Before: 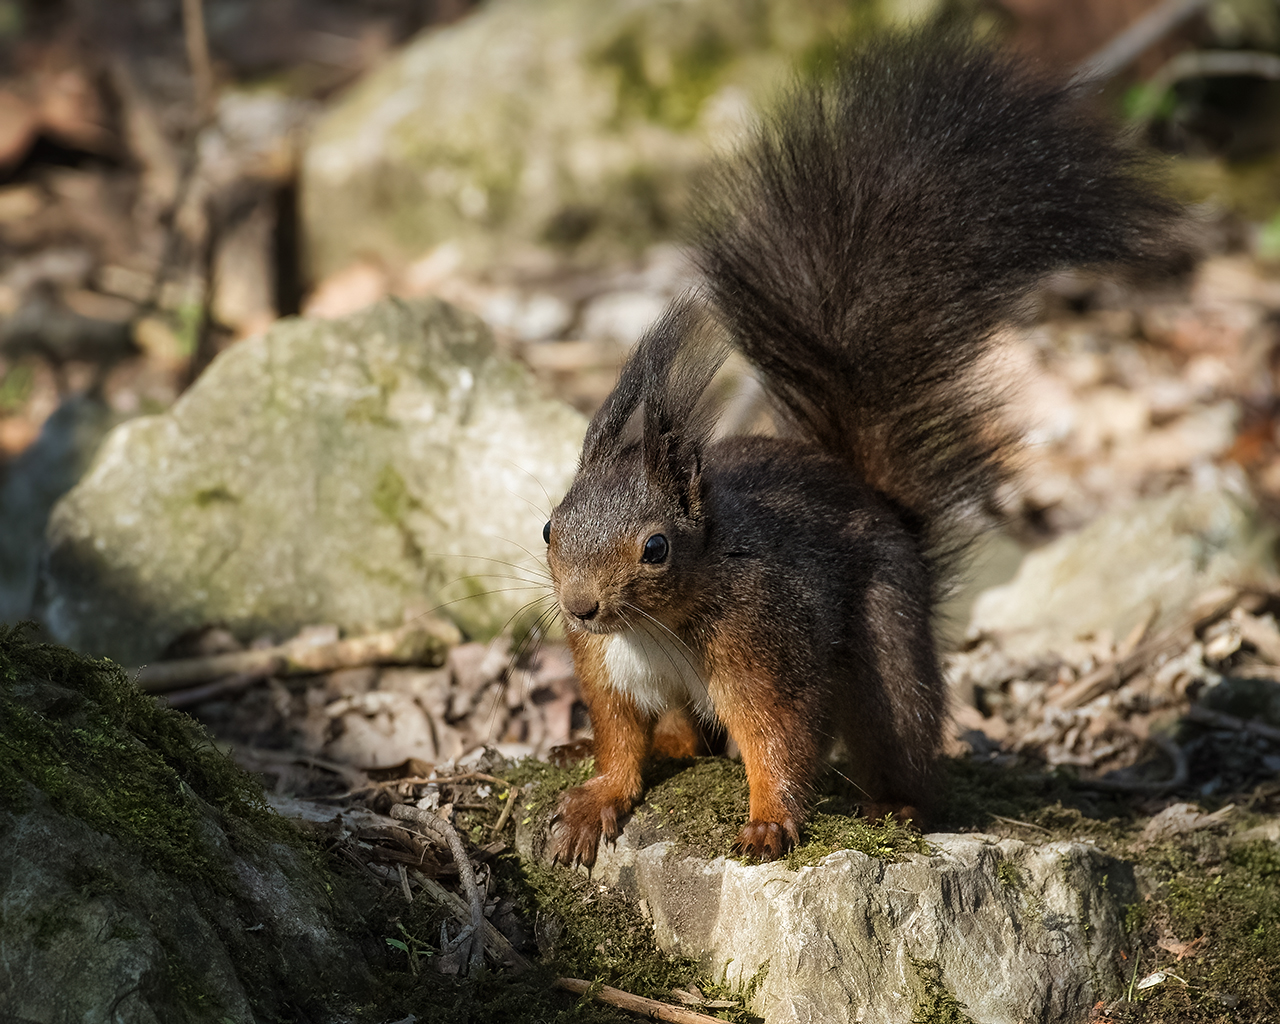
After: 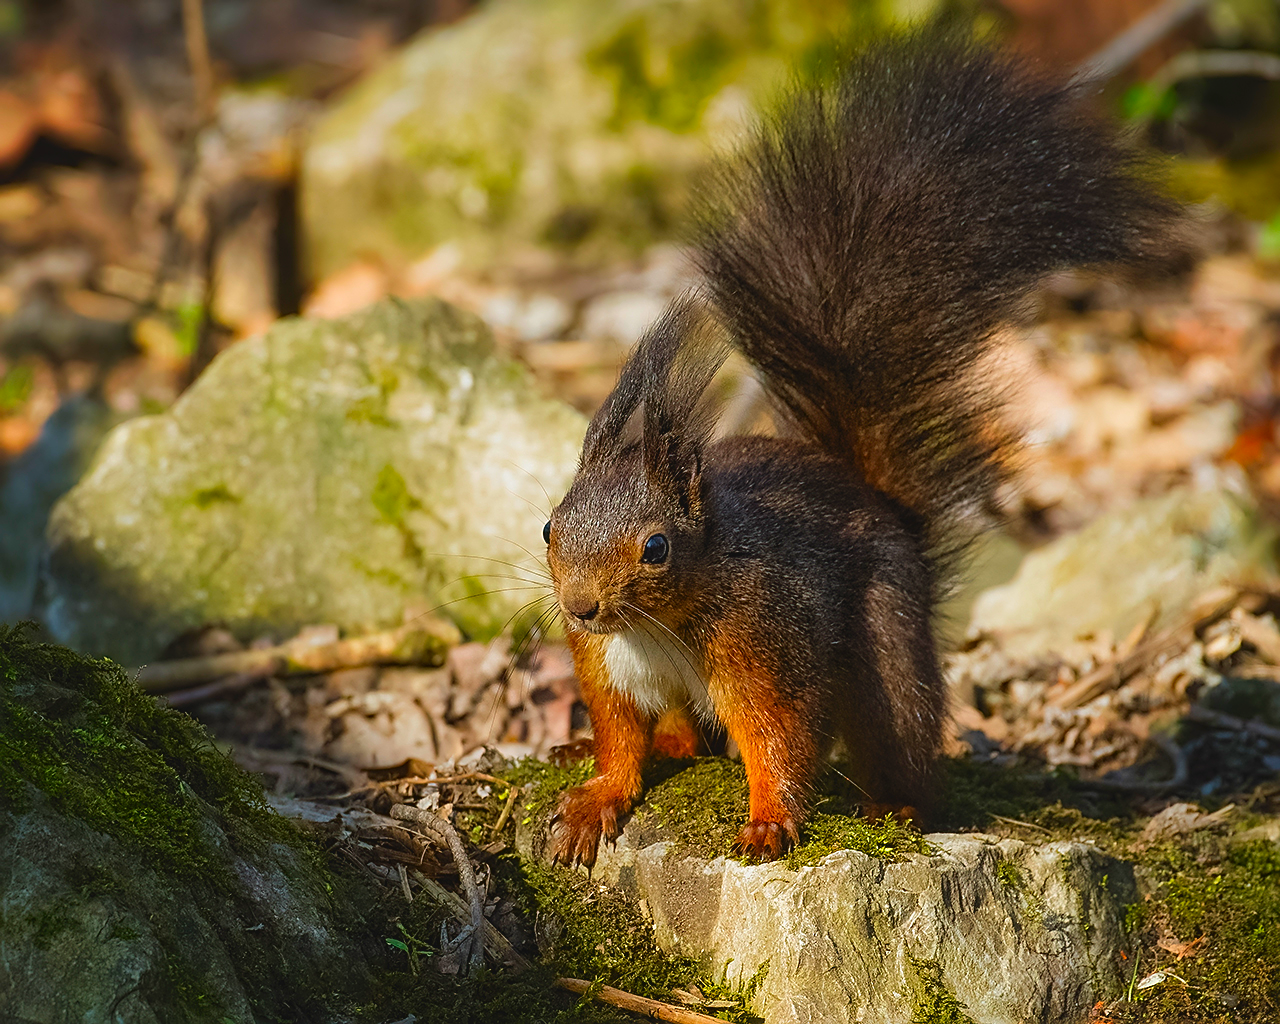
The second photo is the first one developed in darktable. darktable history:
tone equalizer: -7 EV 0.118 EV, mask exposure compensation -0.487 EV
color correction: highlights b* 0.037, saturation 2.12
contrast brightness saturation: contrast -0.095, saturation -0.083
sharpen: on, module defaults
